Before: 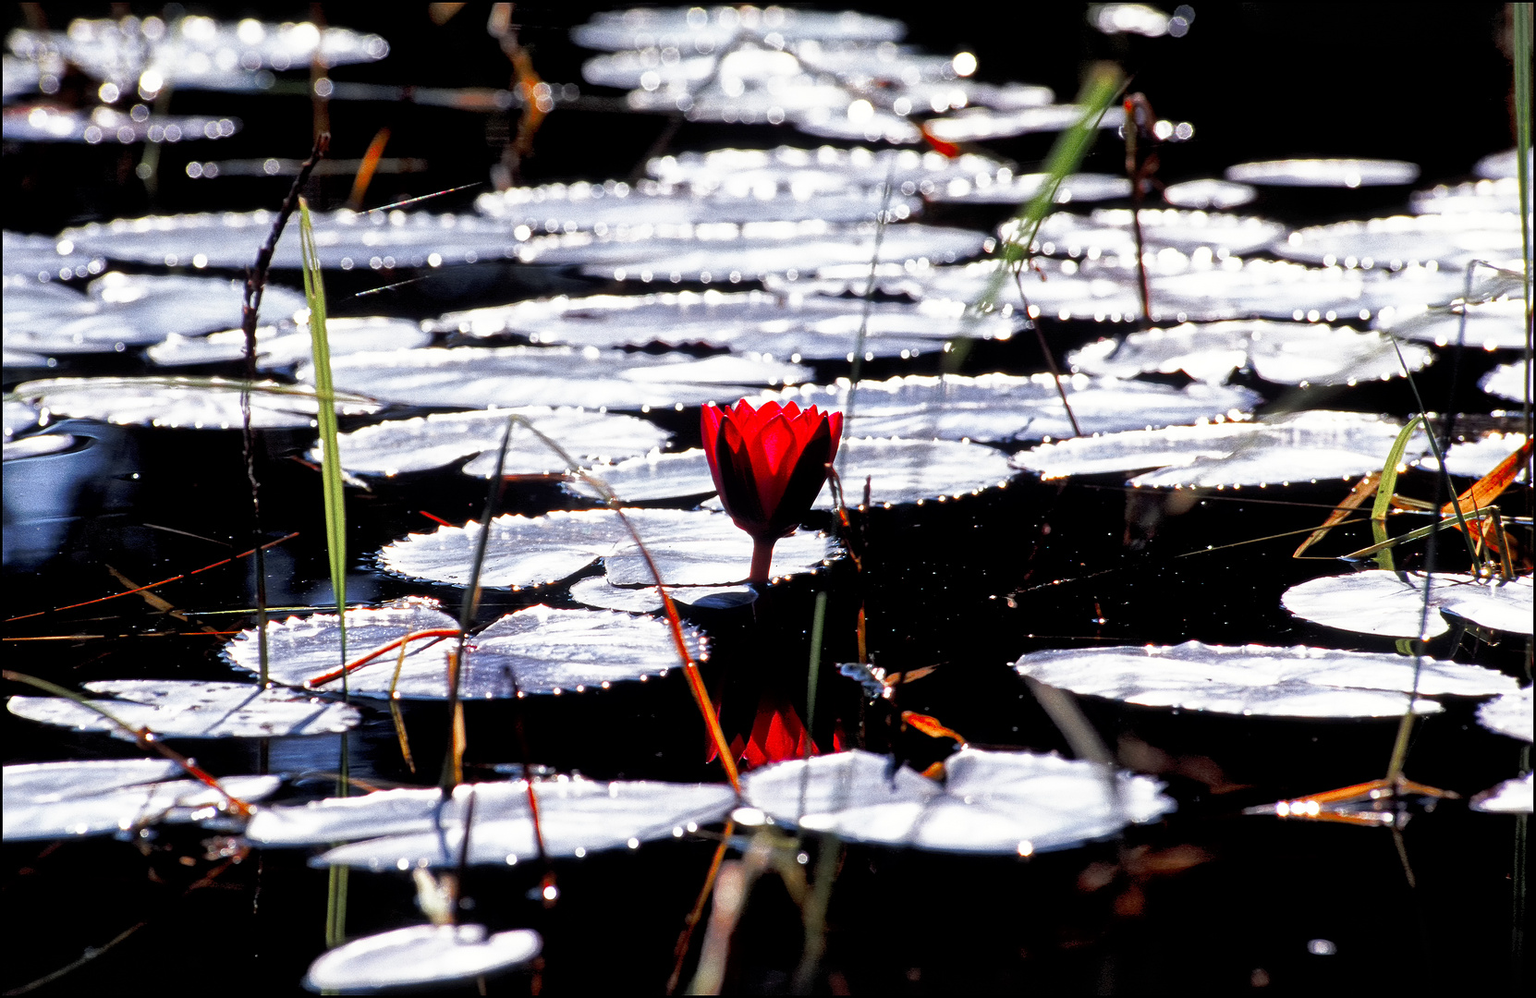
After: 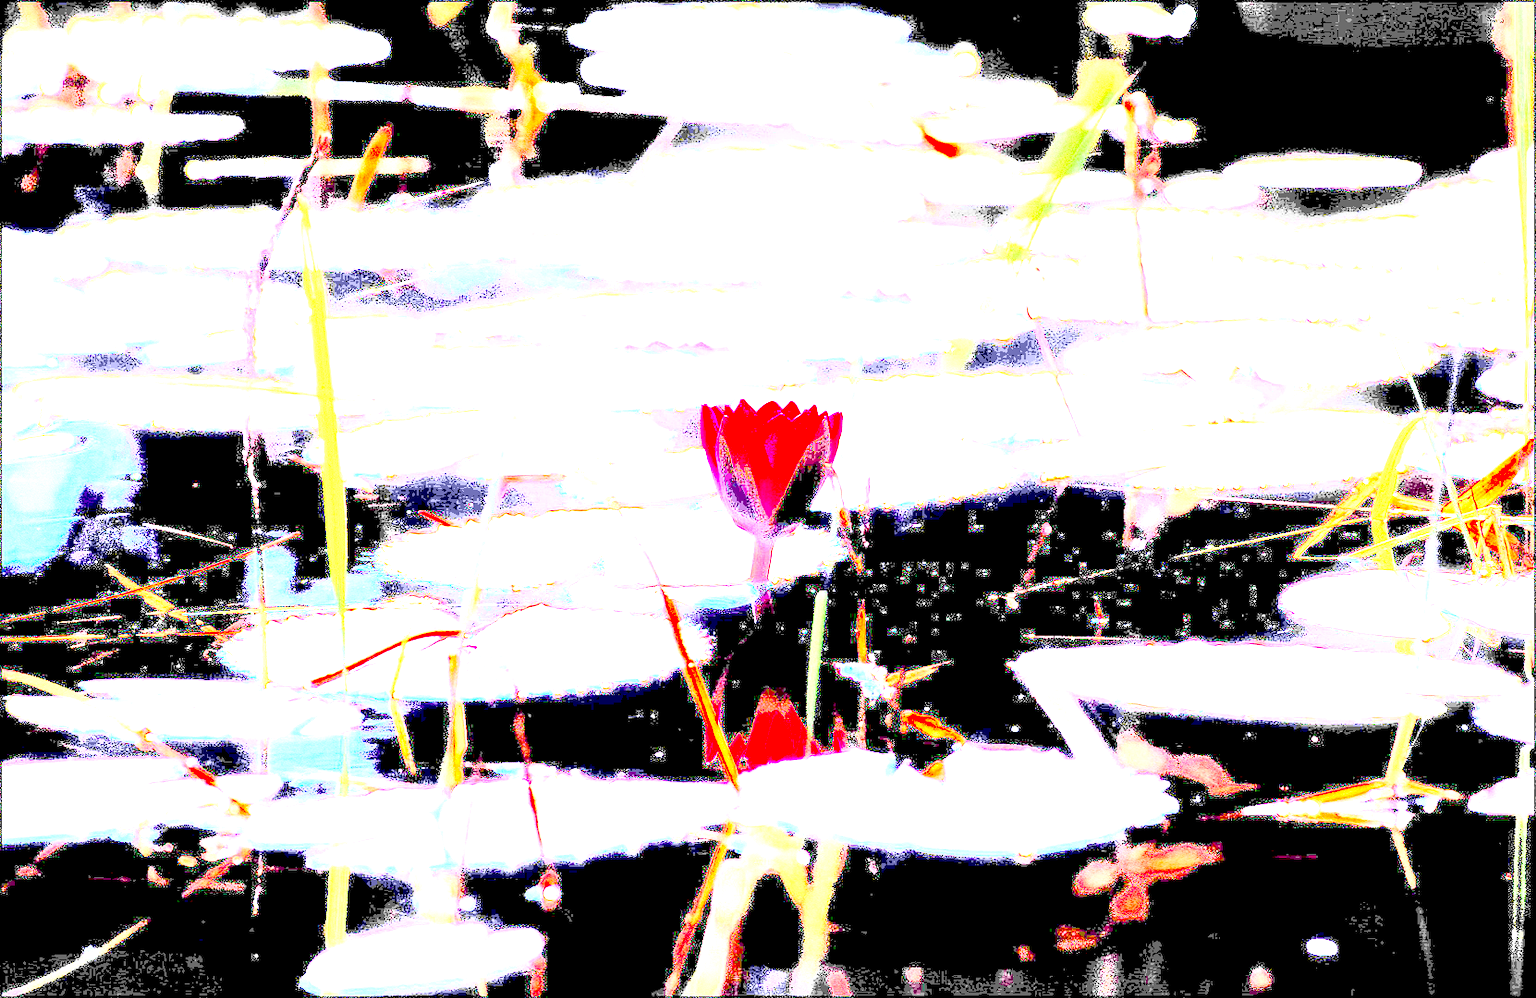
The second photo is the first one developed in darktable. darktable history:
shadows and highlights: shadows 0.923, highlights 41.98
exposure: exposure 7.939 EV, compensate highlight preservation false
base curve: curves: ch0 [(0, 0) (0.007, 0.004) (0.027, 0.03) (0.046, 0.07) (0.207, 0.54) (0.442, 0.872) (0.673, 0.972) (1, 1)]
